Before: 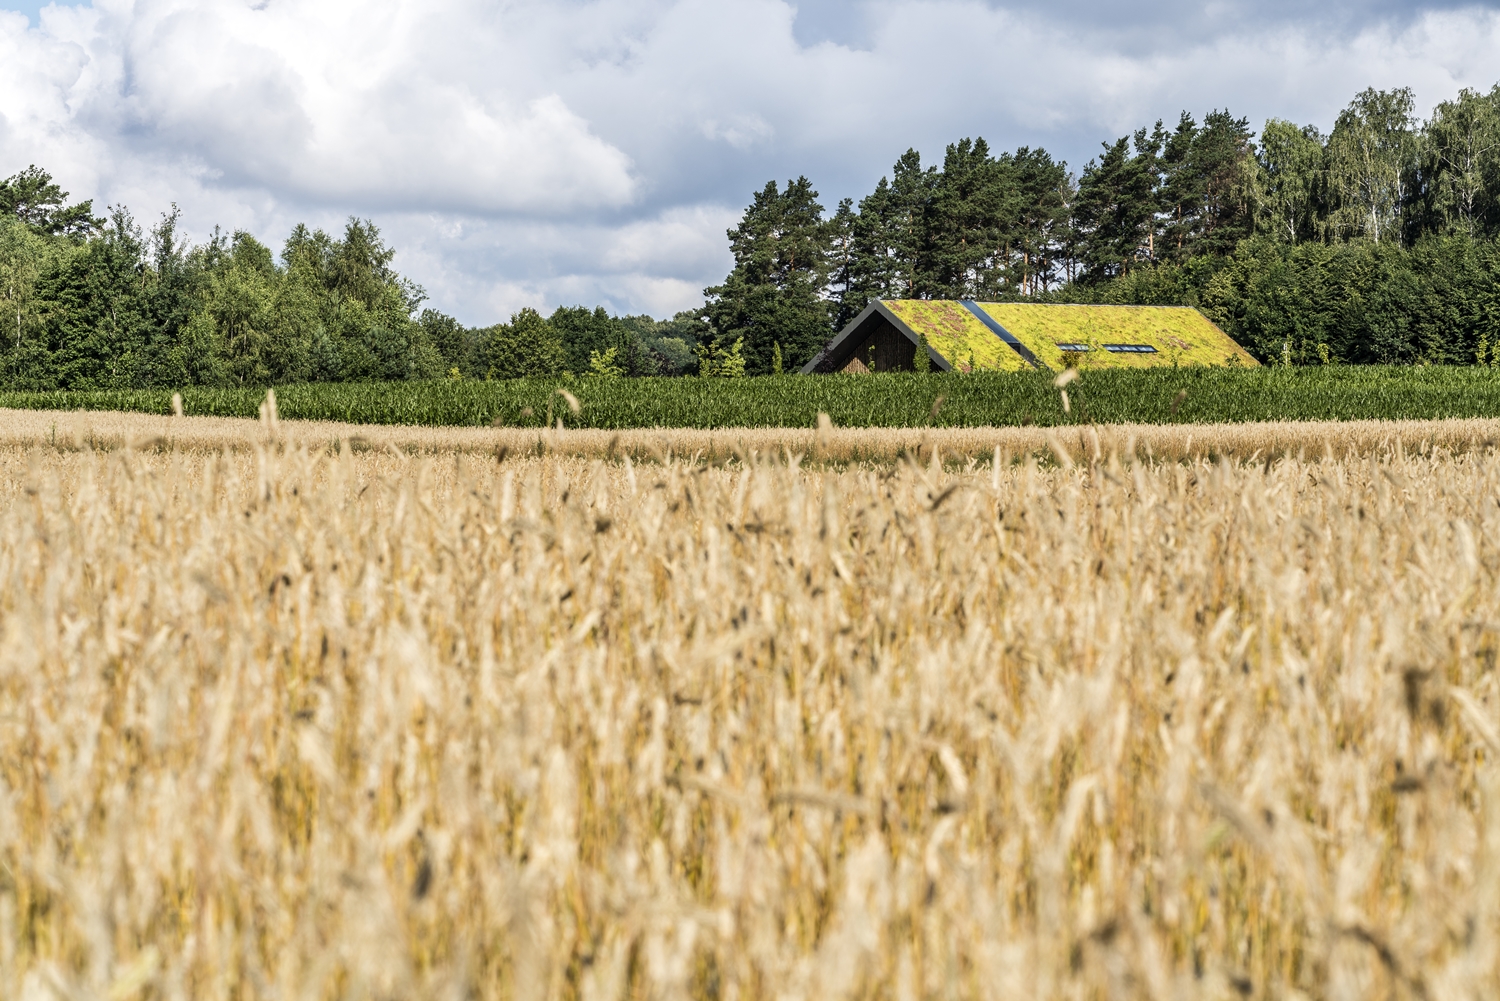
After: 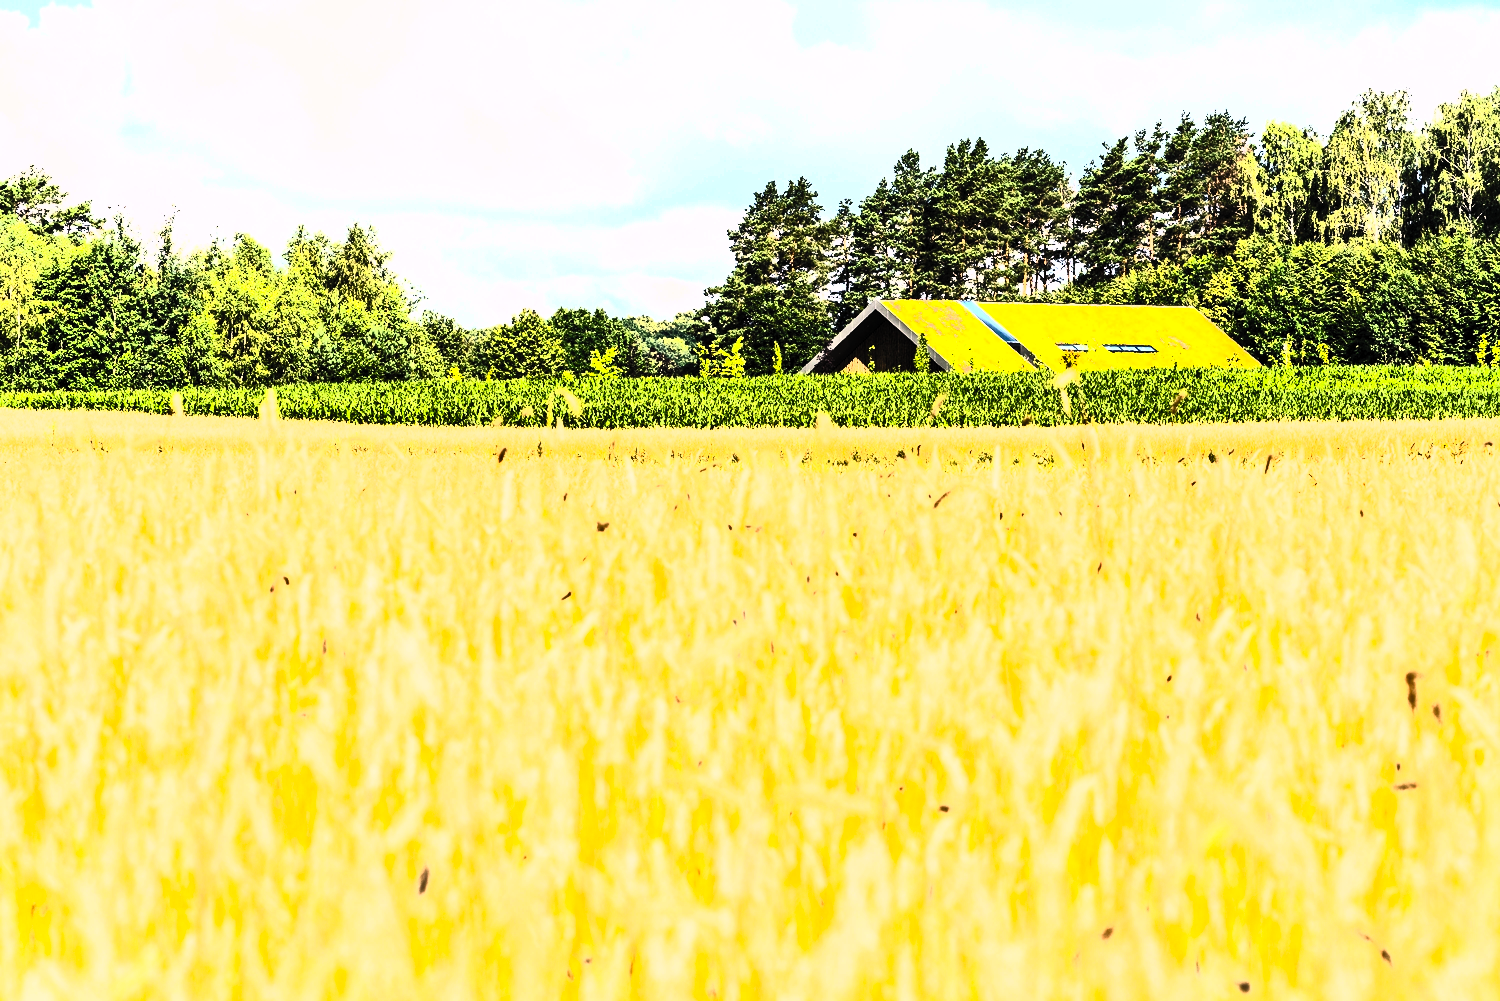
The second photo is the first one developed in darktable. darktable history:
color correction: highlights a* 7.34, highlights b* 4.37
rgb curve: curves: ch0 [(0, 0) (0.21, 0.15) (0.24, 0.21) (0.5, 0.75) (0.75, 0.96) (0.89, 0.99) (1, 1)]; ch1 [(0, 0.02) (0.21, 0.13) (0.25, 0.2) (0.5, 0.67) (0.75, 0.9) (0.89, 0.97) (1, 1)]; ch2 [(0, 0.02) (0.21, 0.13) (0.25, 0.2) (0.5, 0.67) (0.75, 0.9) (0.89, 0.97) (1, 1)], compensate middle gray true
contrast brightness saturation: contrast 0.83, brightness 0.59, saturation 0.59
